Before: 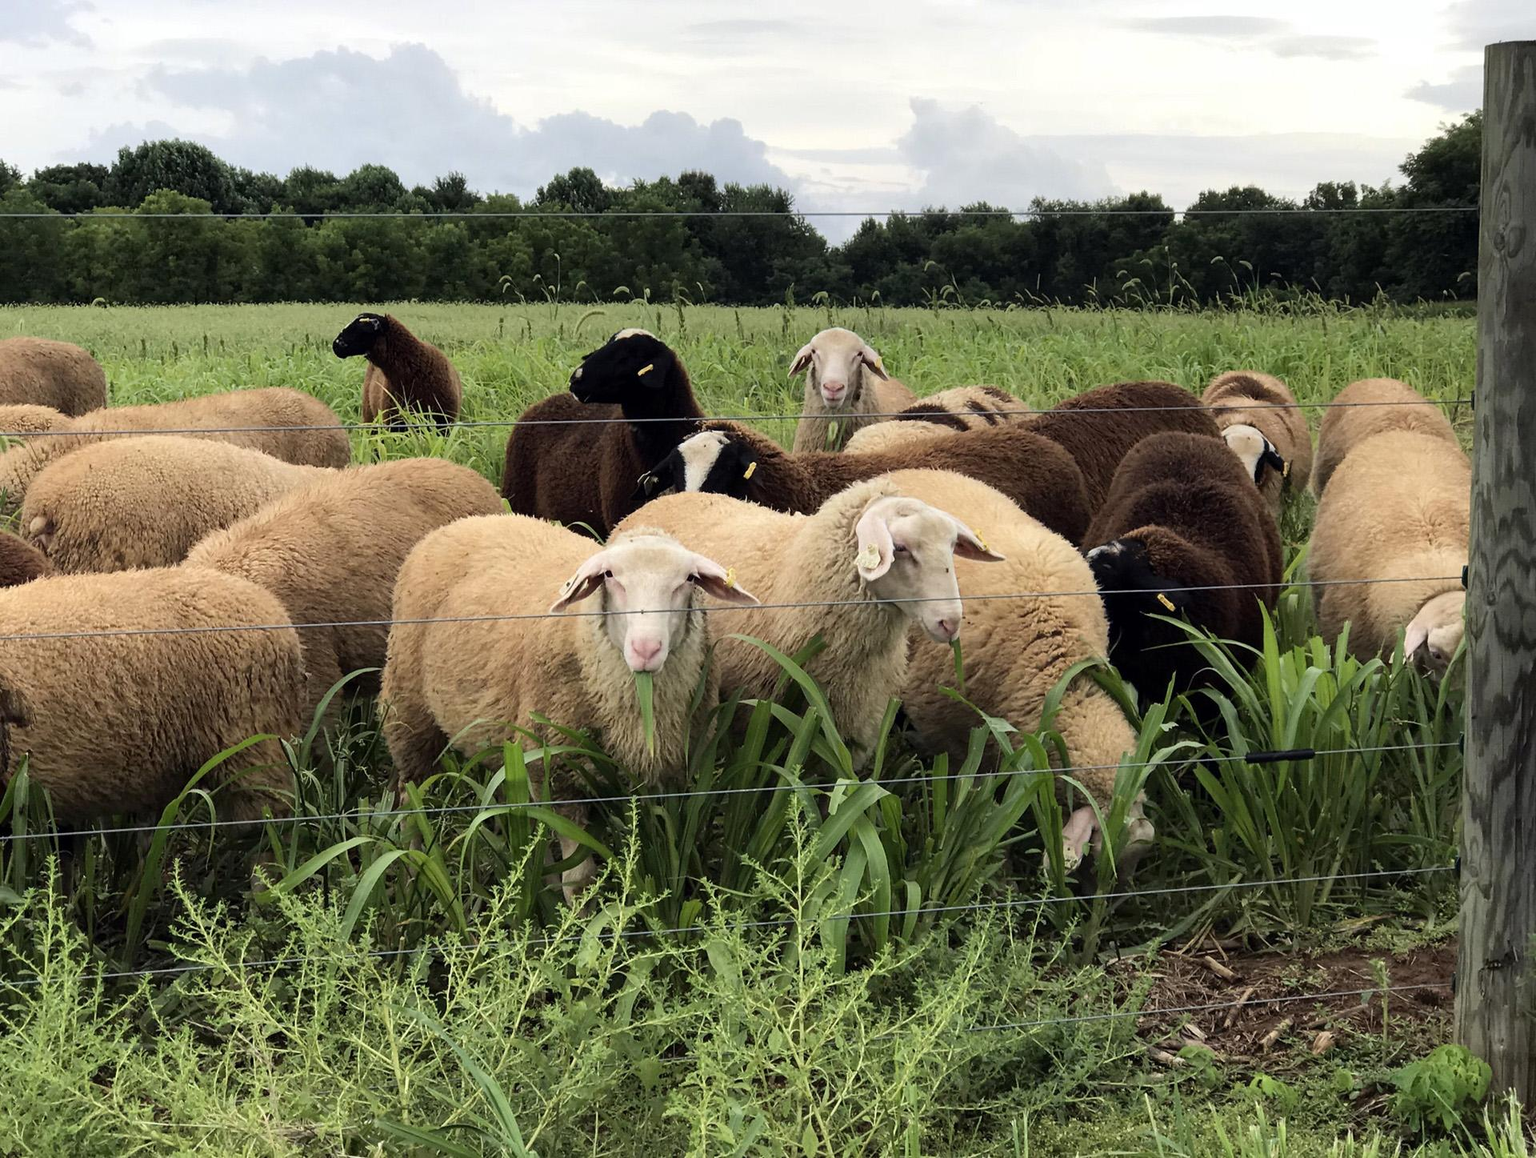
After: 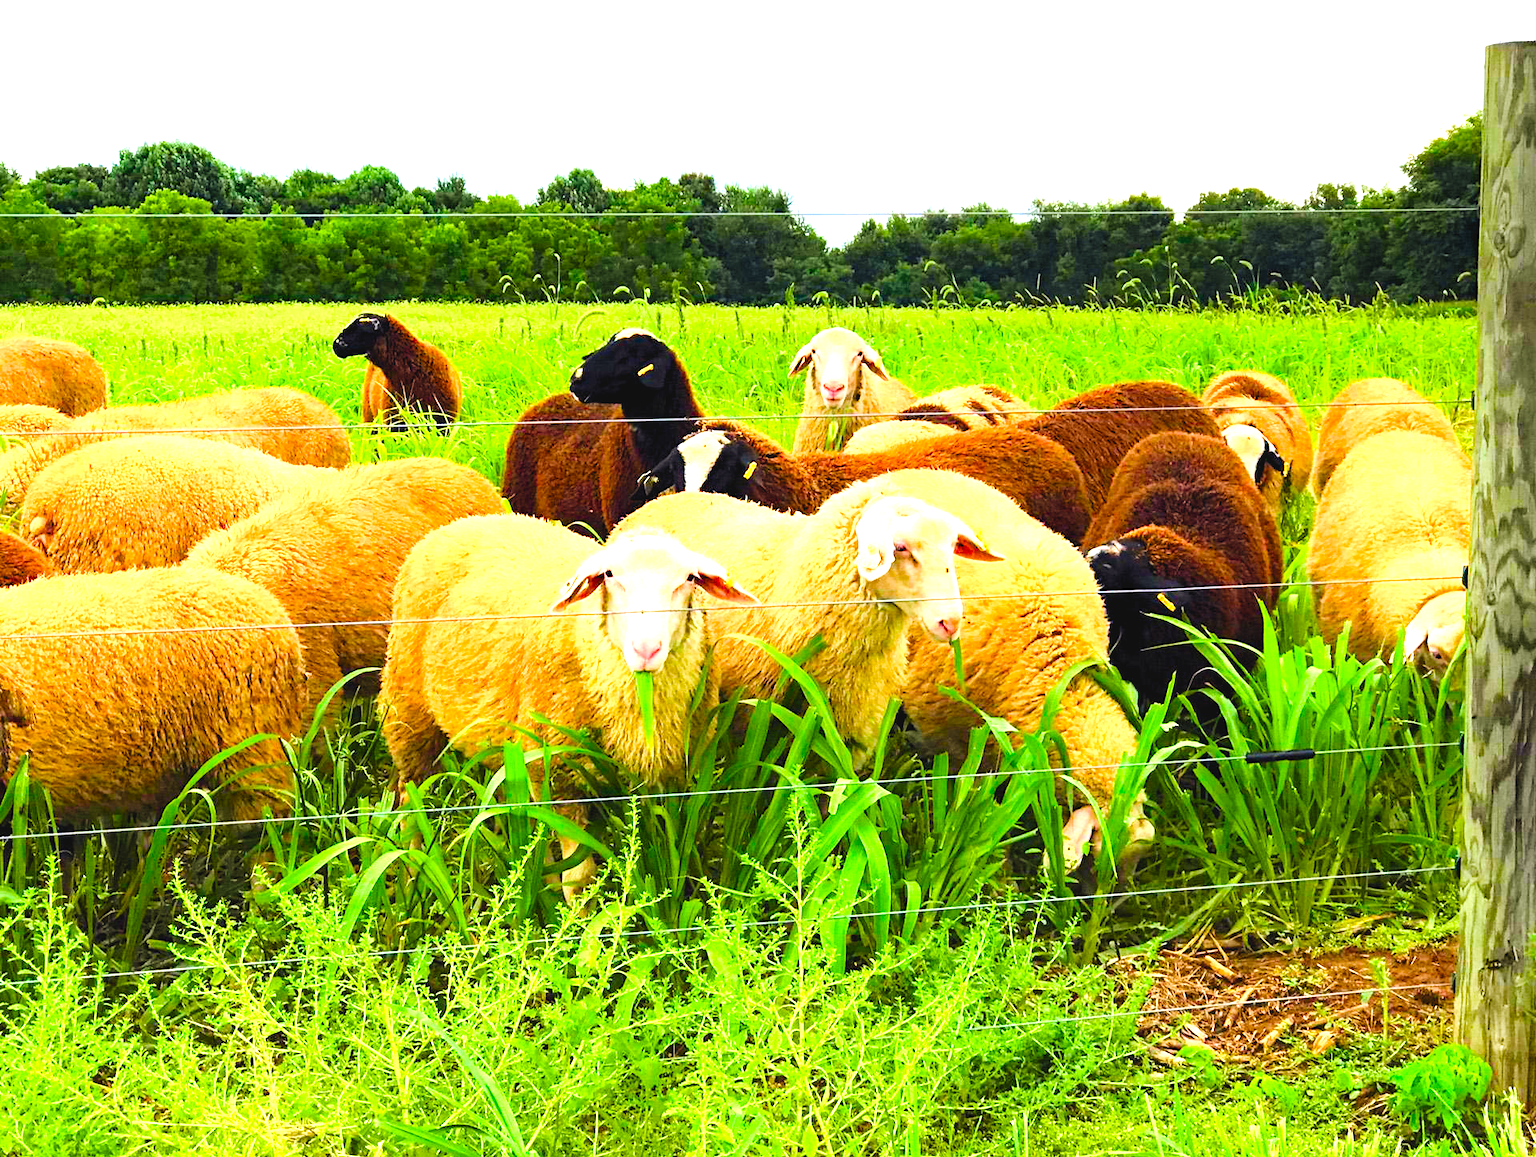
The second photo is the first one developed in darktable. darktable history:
color correction: highlights b* -0.002, saturation 1.34
levels: black 0.068%, levels [0.012, 0.367, 0.697]
contrast brightness saturation: contrast -0.102, saturation -0.092
haze removal: compatibility mode true, adaptive false
color balance rgb: shadows lift › chroma 3.743%, shadows lift › hue 89.66°, perceptual saturation grading › global saturation 53.699%, perceptual saturation grading › highlights -50.161%, perceptual saturation grading › mid-tones 40.645%, perceptual saturation grading › shadows 30.024%, perceptual brilliance grading › mid-tones 10.652%, perceptual brilliance grading › shadows 15.742%
filmic rgb: black relative exposure -13.95 EV, white relative exposure 8 EV, hardness 3.73, latitude 50.15%, contrast 0.51, color science v4 (2020)
tone equalizer: -8 EV -0.432 EV, -7 EV -0.382 EV, -6 EV -0.372 EV, -5 EV -0.252 EV, -3 EV 0.218 EV, -2 EV 0.328 EV, -1 EV 0.378 EV, +0 EV 0.395 EV, mask exposure compensation -0.498 EV
tone curve: curves: ch0 [(0, 0.013) (0.198, 0.175) (0.512, 0.582) (0.625, 0.754) (0.81, 0.934) (1, 1)], preserve colors none
